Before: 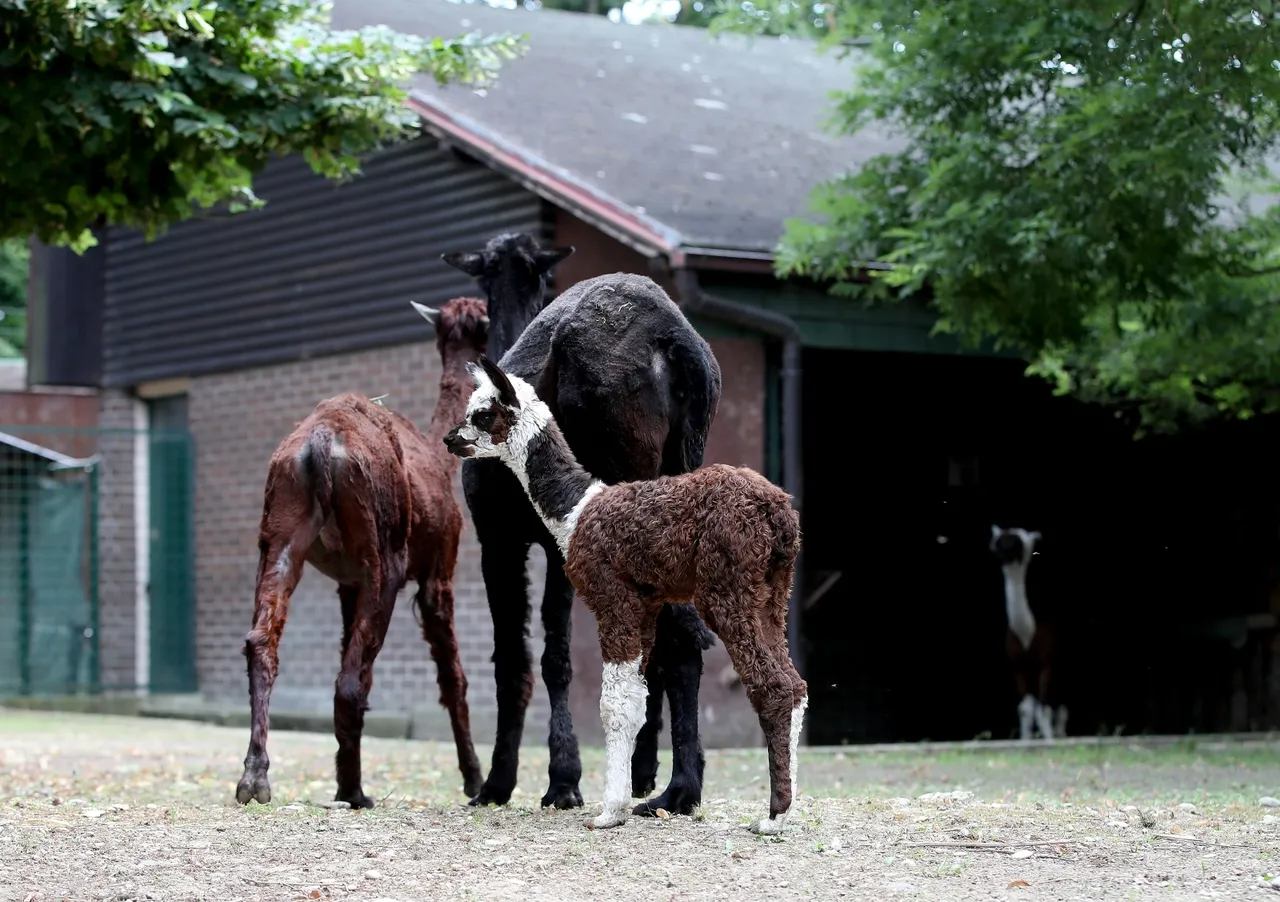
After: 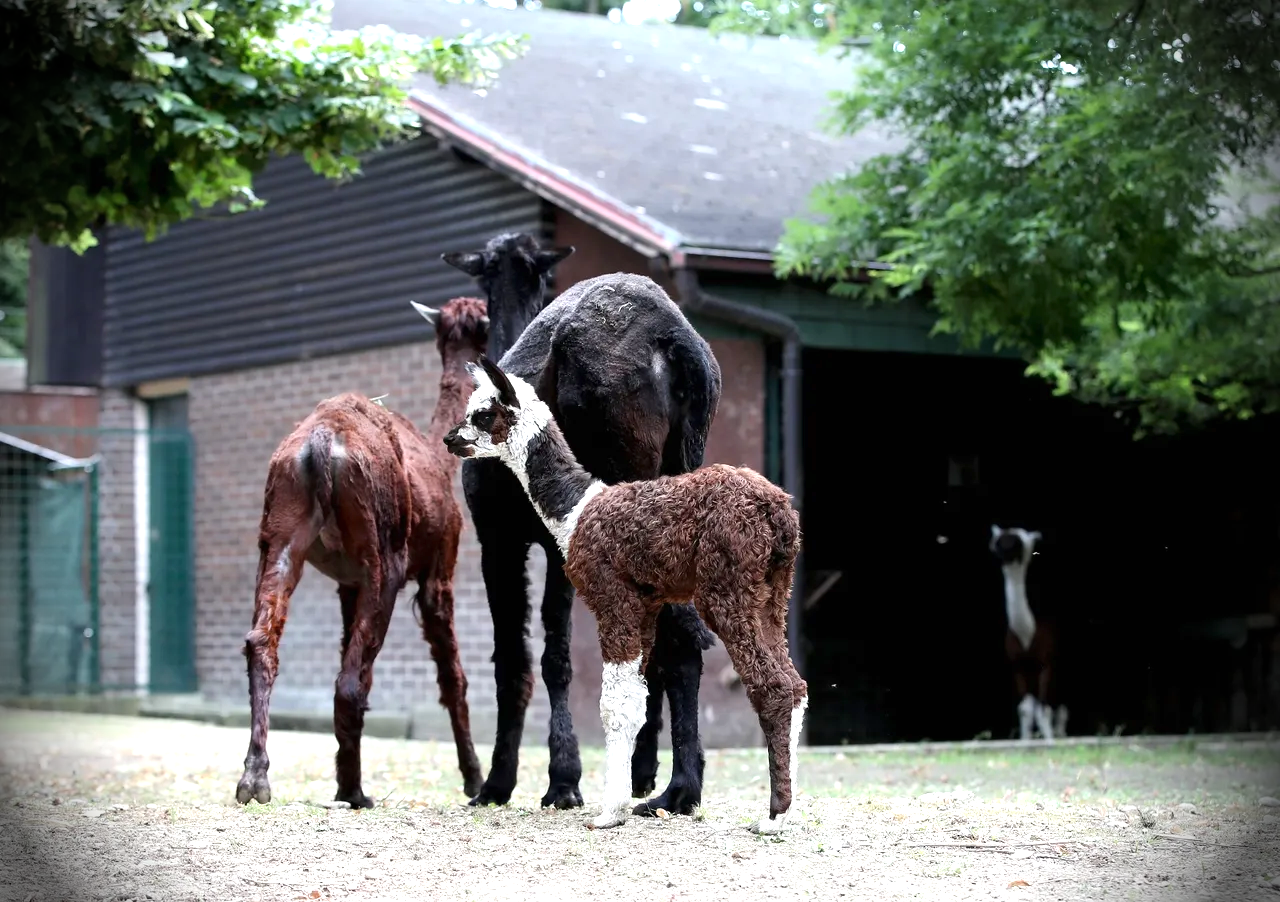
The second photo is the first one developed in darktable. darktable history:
exposure: black level correction 0, exposure 0.7 EV, compensate highlight preservation false
vignetting: fall-off start 87.8%, fall-off radius 25.89%, brightness -0.89
